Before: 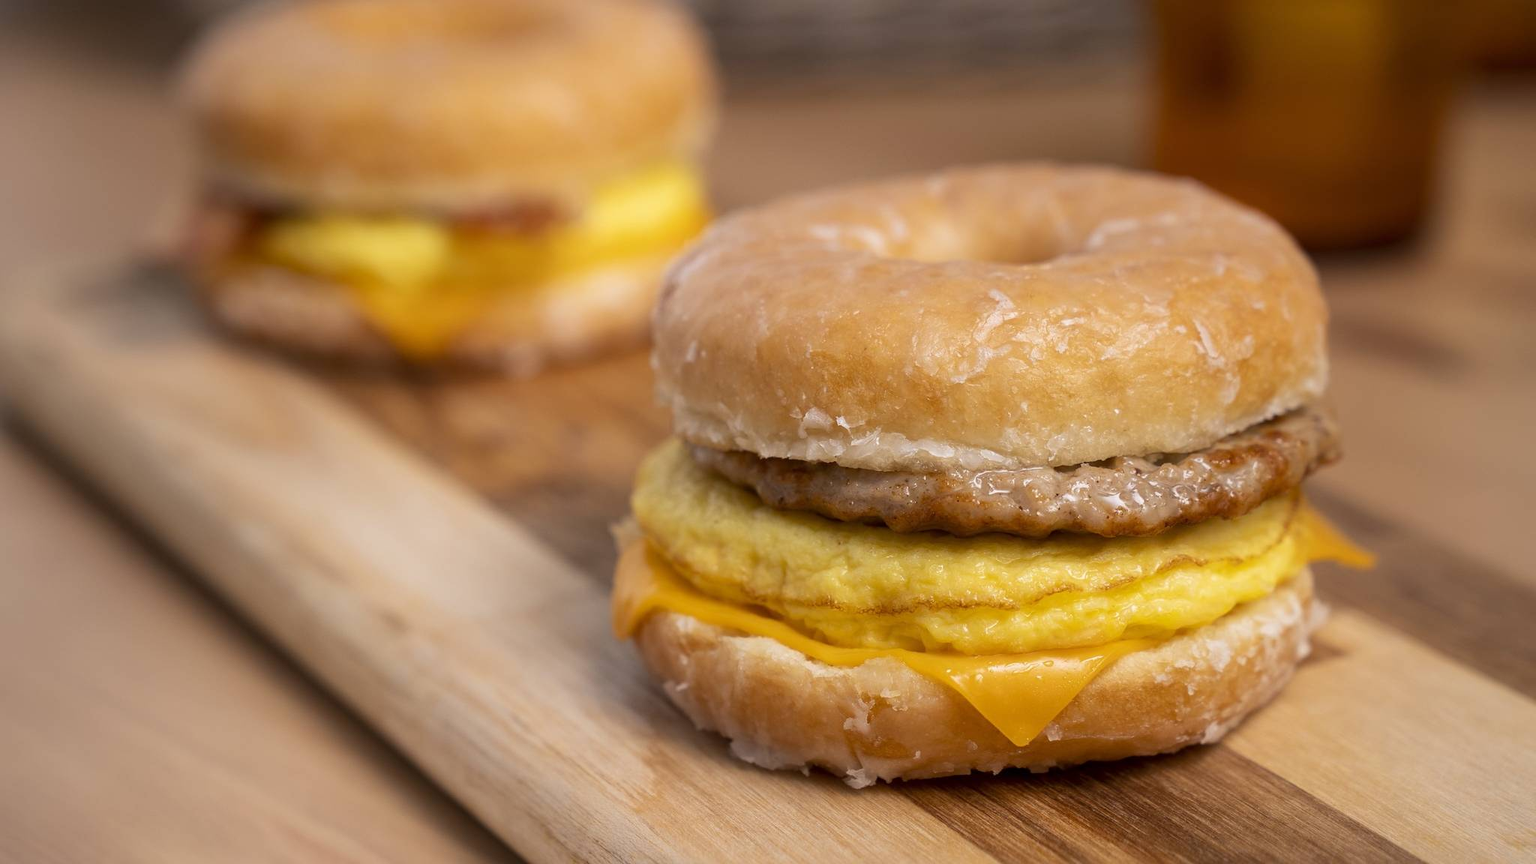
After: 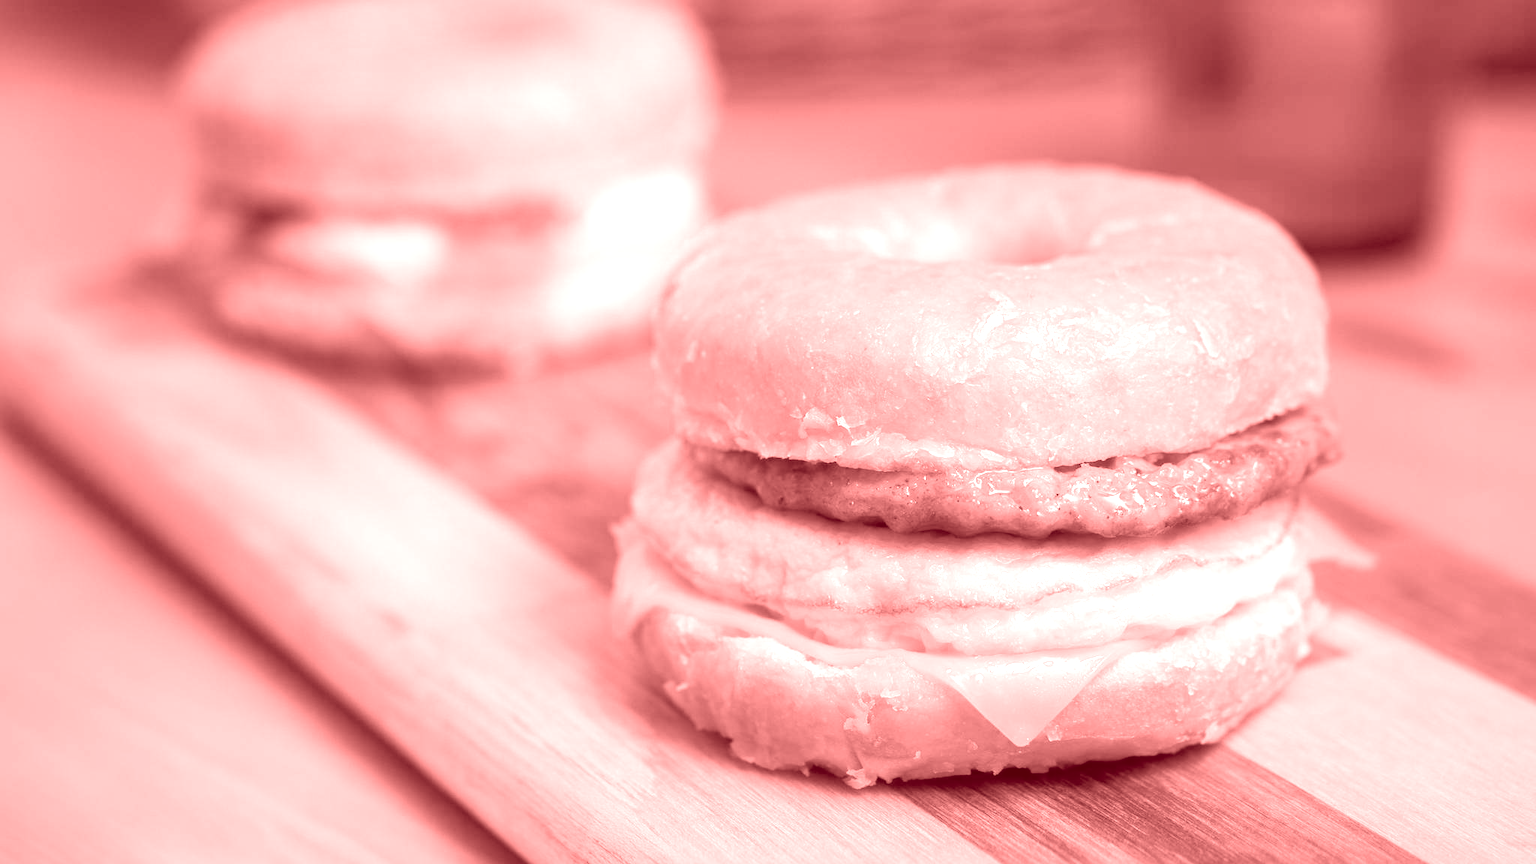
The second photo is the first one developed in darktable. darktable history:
white balance: red 1.467, blue 0.684
colorize: saturation 60%, source mix 100%
